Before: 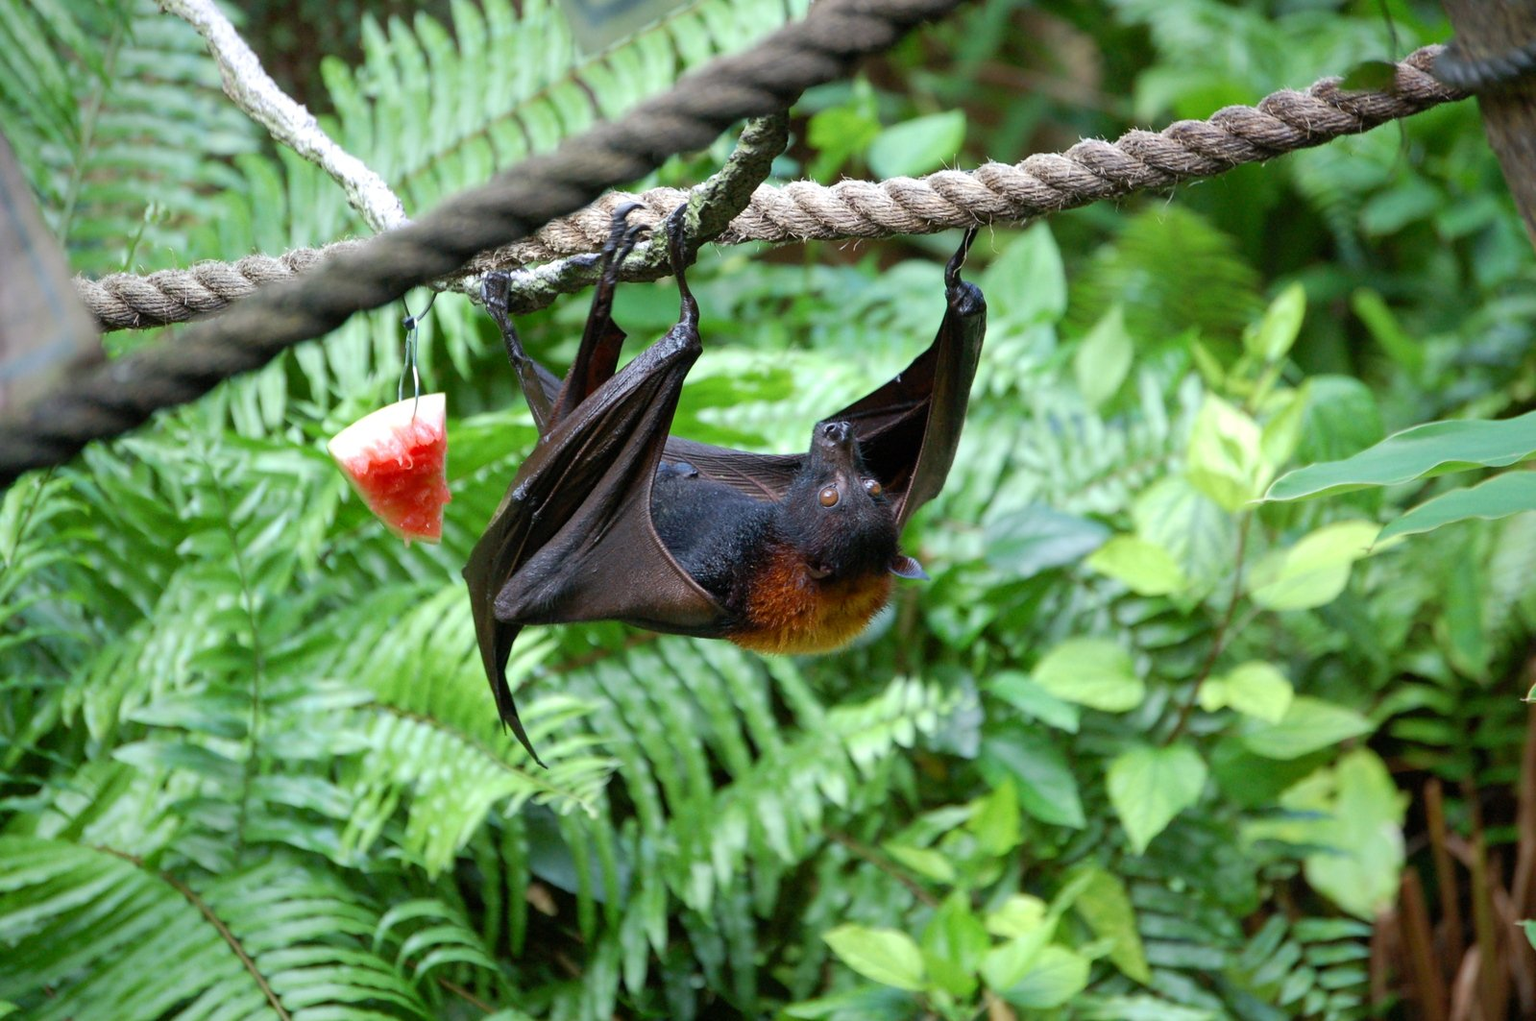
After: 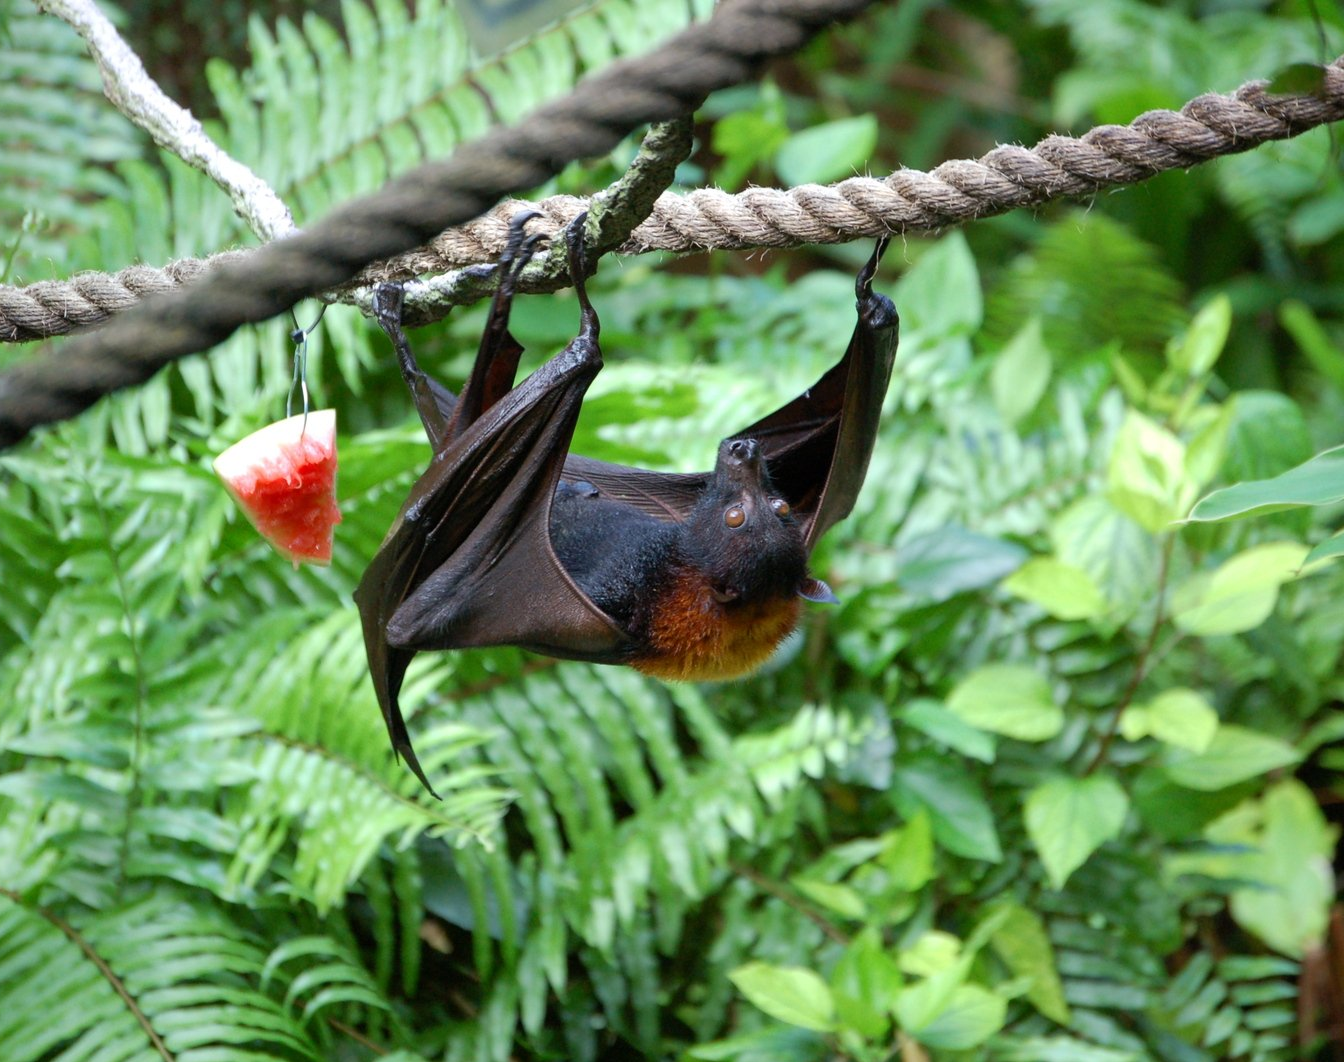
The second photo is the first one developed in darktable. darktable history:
crop: left 8.026%, right 7.374%
